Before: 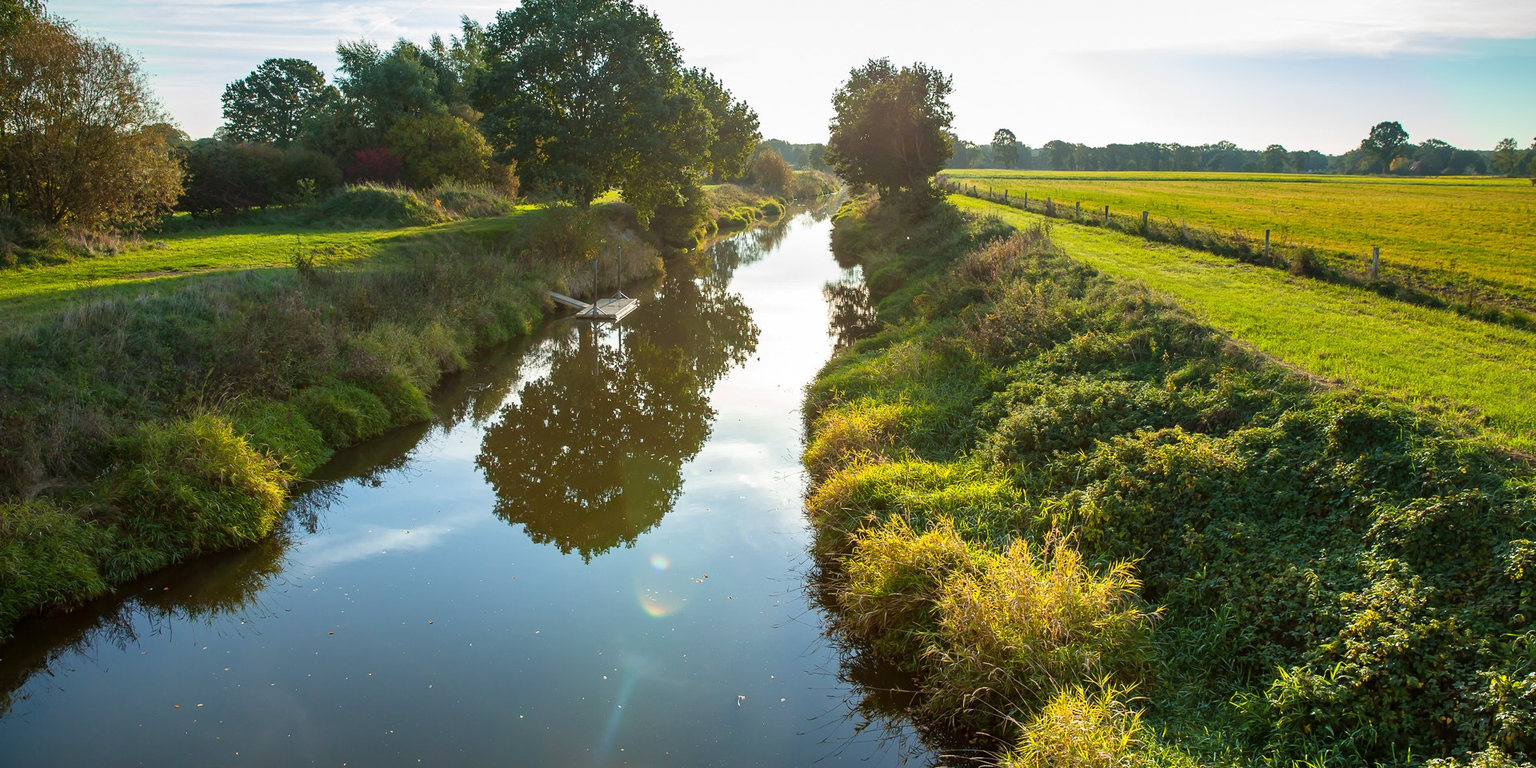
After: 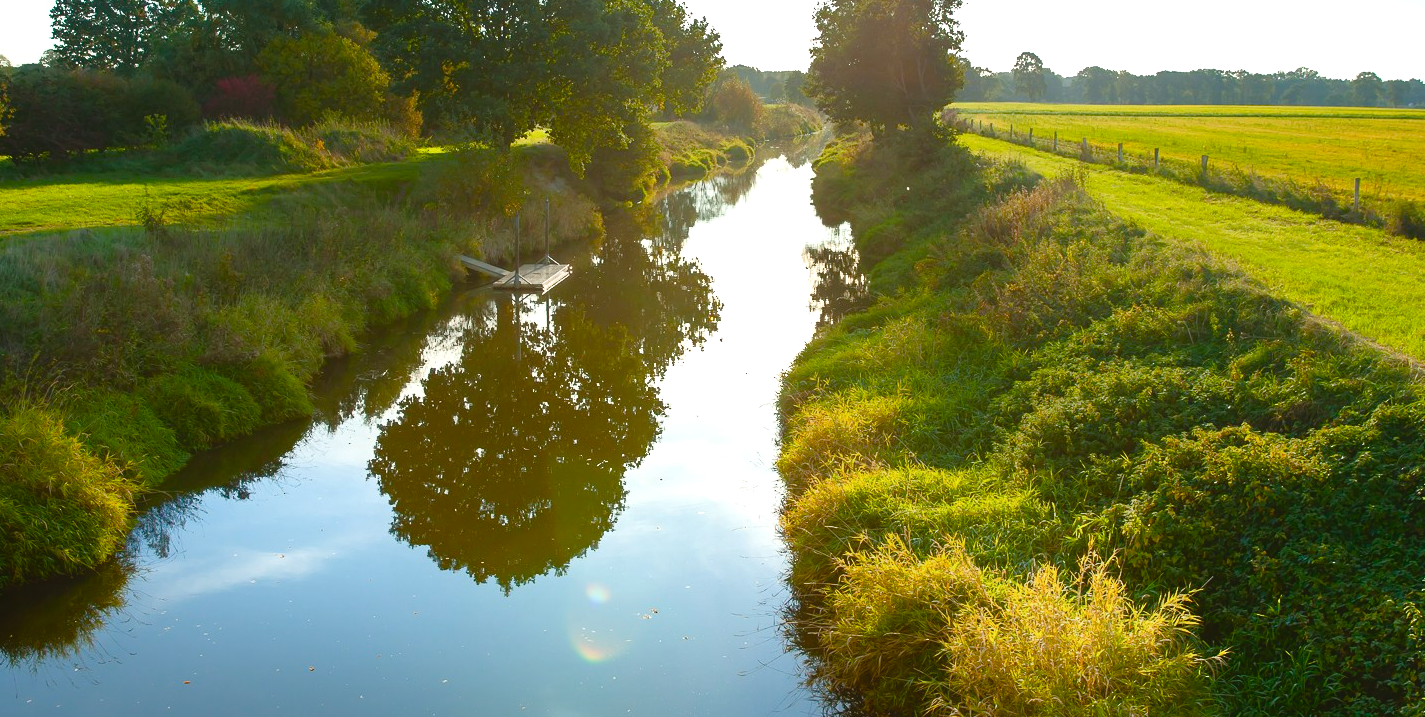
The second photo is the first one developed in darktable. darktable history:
tone equalizer: -8 EV -0.393 EV, -7 EV -0.36 EV, -6 EV -0.338 EV, -5 EV -0.203 EV, -3 EV 0.254 EV, -2 EV 0.313 EV, -1 EV 0.368 EV, +0 EV 0.429 EV
crop and rotate: left 11.833%, top 11.423%, right 13.901%, bottom 13.878%
color balance rgb: perceptual saturation grading › global saturation 20%, perceptual saturation grading › highlights -24.836%, perceptual saturation grading › shadows 49.23%
contrast equalizer: octaves 7, y [[0.6 ×6], [0.55 ×6], [0 ×6], [0 ×6], [0 ×6]], mix -0.987
